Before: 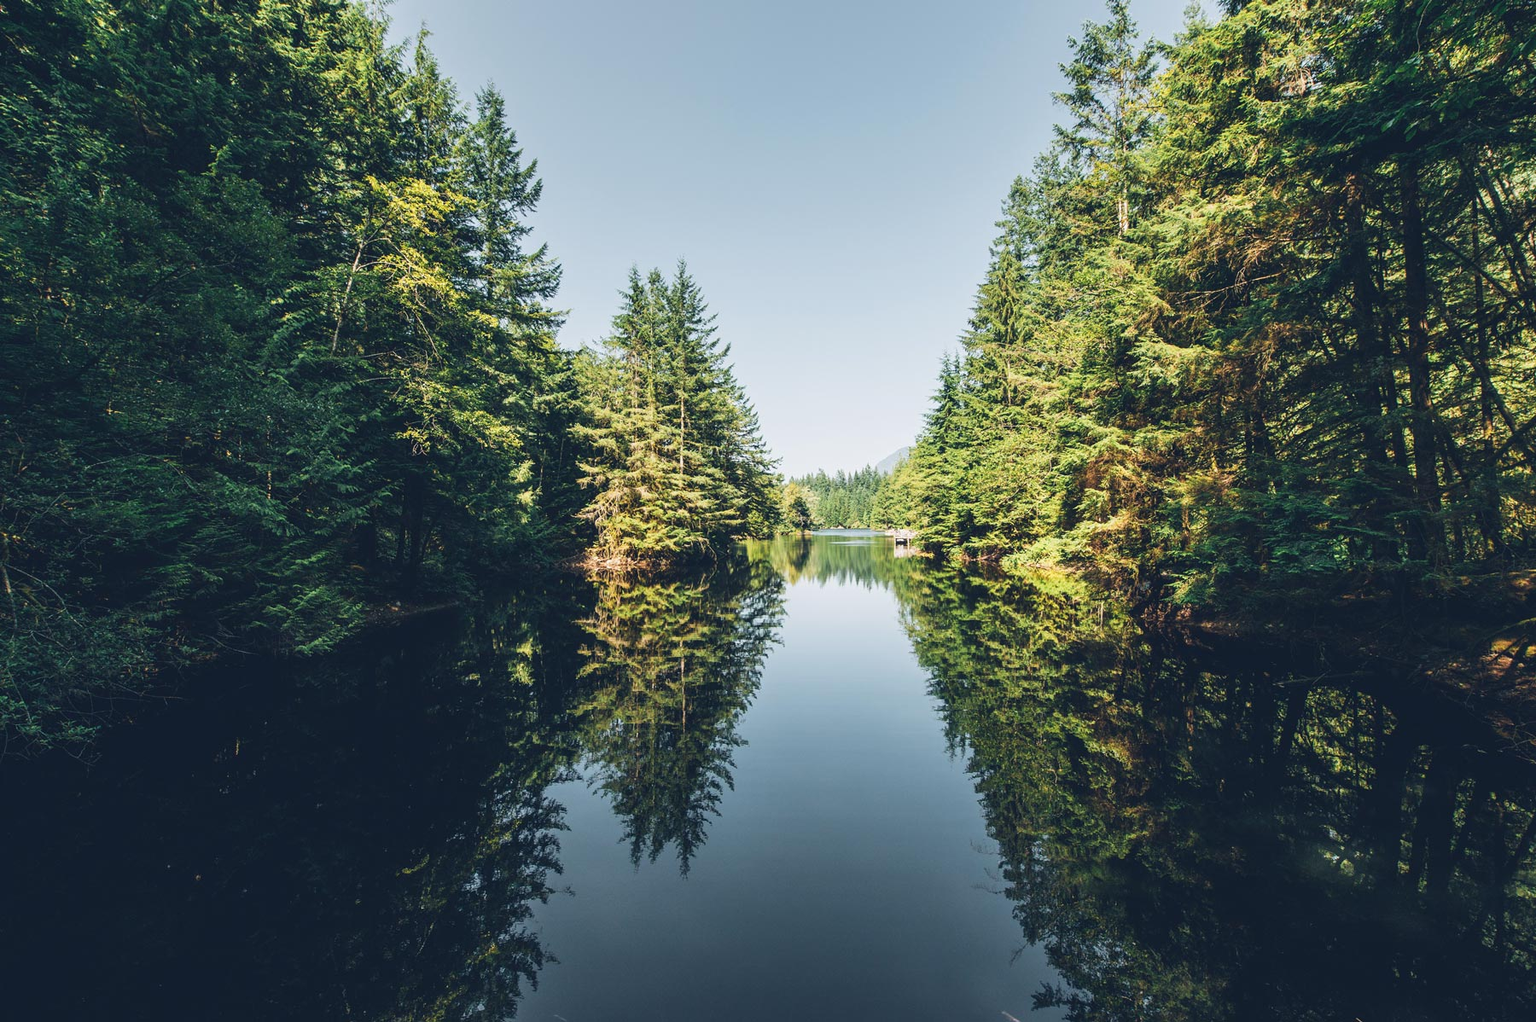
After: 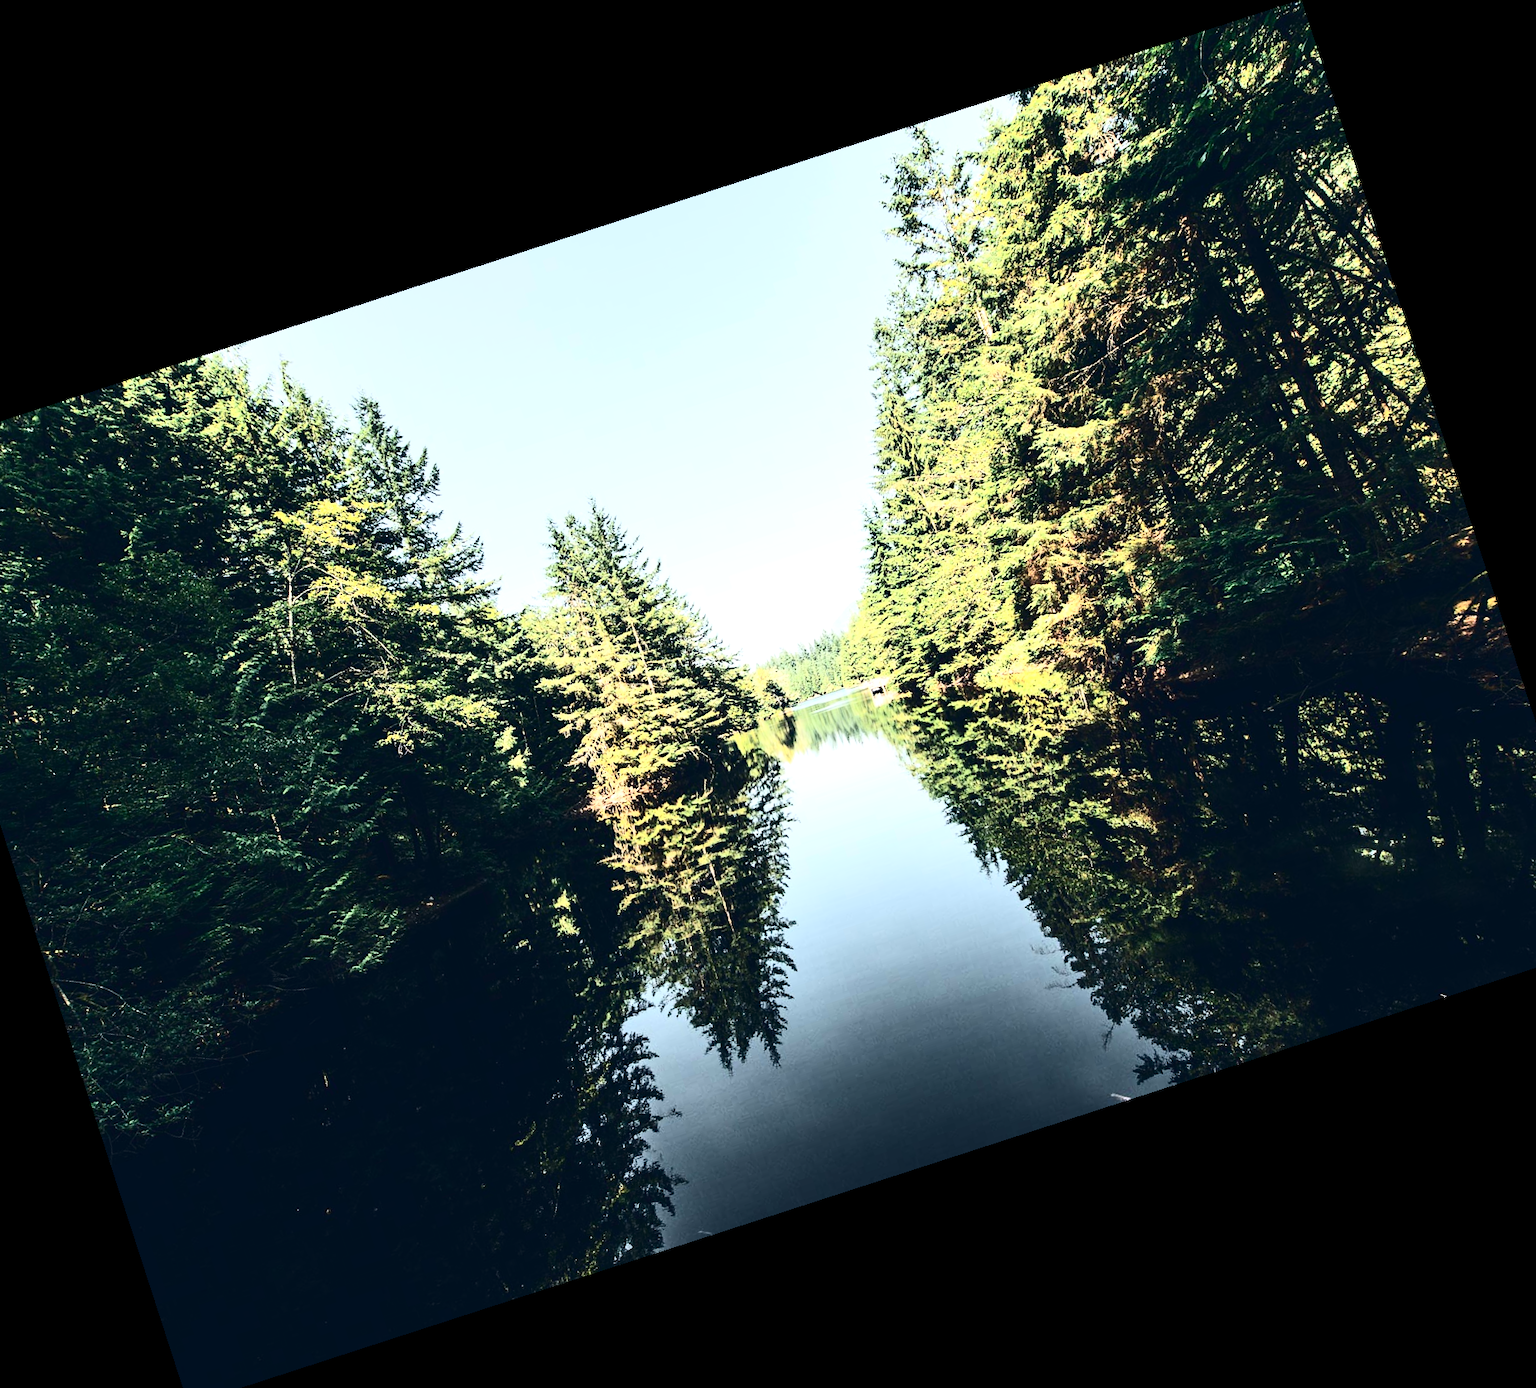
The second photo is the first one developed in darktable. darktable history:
exposure: black level correction 0, exposure 0.693 EV, compensate exposure bias true, compensate highlight preservation false
crop and rotate: angle 17.97°, left 6.842%, right 4.068%, bottom 1.115%
contrast brightness saturation: contrast 0.5, saturation -0.095
